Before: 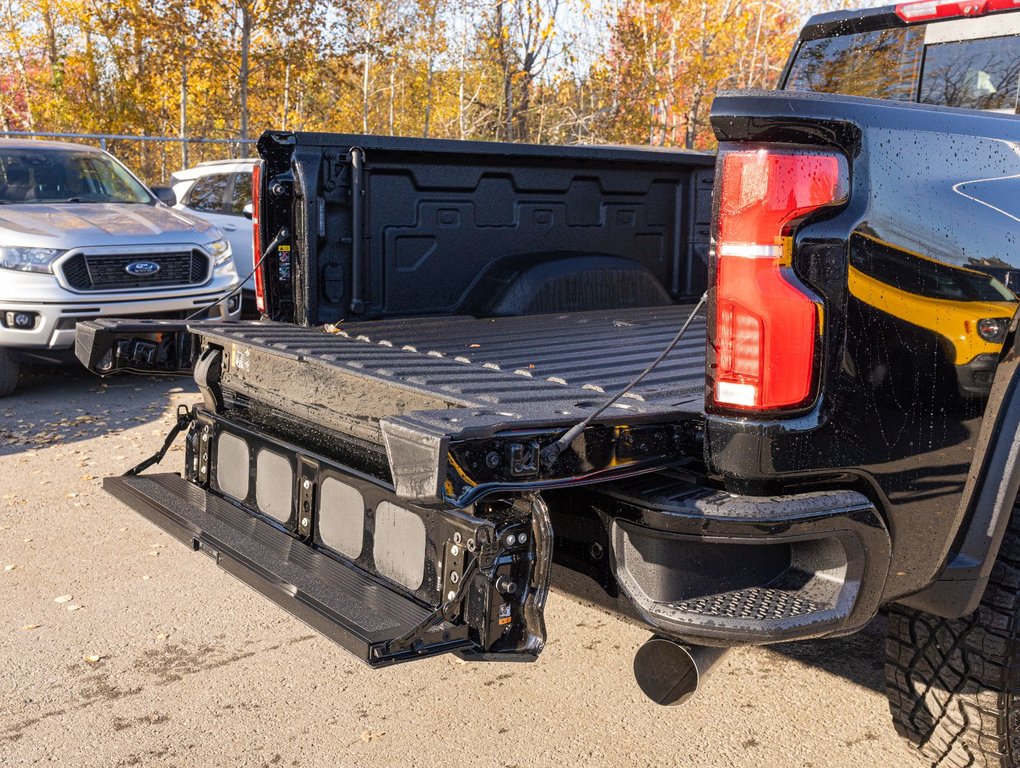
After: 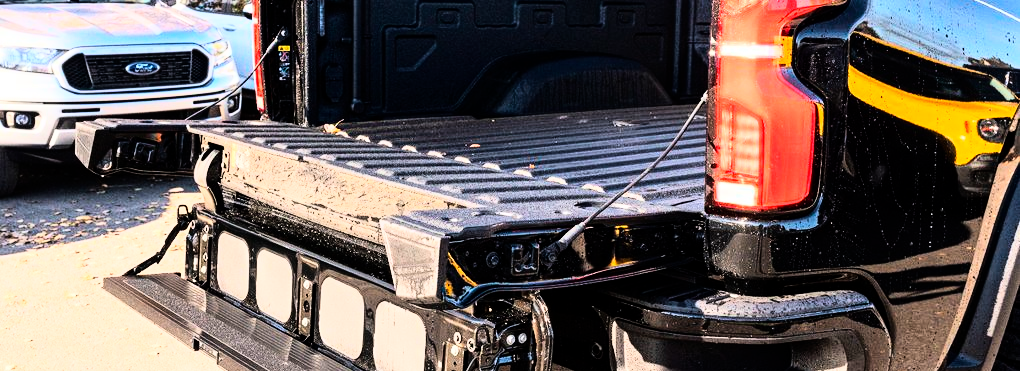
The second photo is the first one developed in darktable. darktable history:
crop and rotate: top 26.056%, bottom 25.543%
rgb curve: curves: ch0 [(0, 0) (0.21, 0.15) (0.24, 0.21) (0.5, 0.75) (0.75, 0.96) (0.89, 0.99) (1, 1)]; ch1 [(0, 0.02) (0.21, 0.13) (0.25, 0.2) (0.5, 0.67) (0.75, 0.9) (0.89, 0.97) (1, 1)]; ch2 [(0, 0.02) (0.21, 0.13) (0.25, 0.2) (0.5, 0.67) (0.75, 0.9) (0.89, 0.97) (1, 1)], compensate middle gray true
